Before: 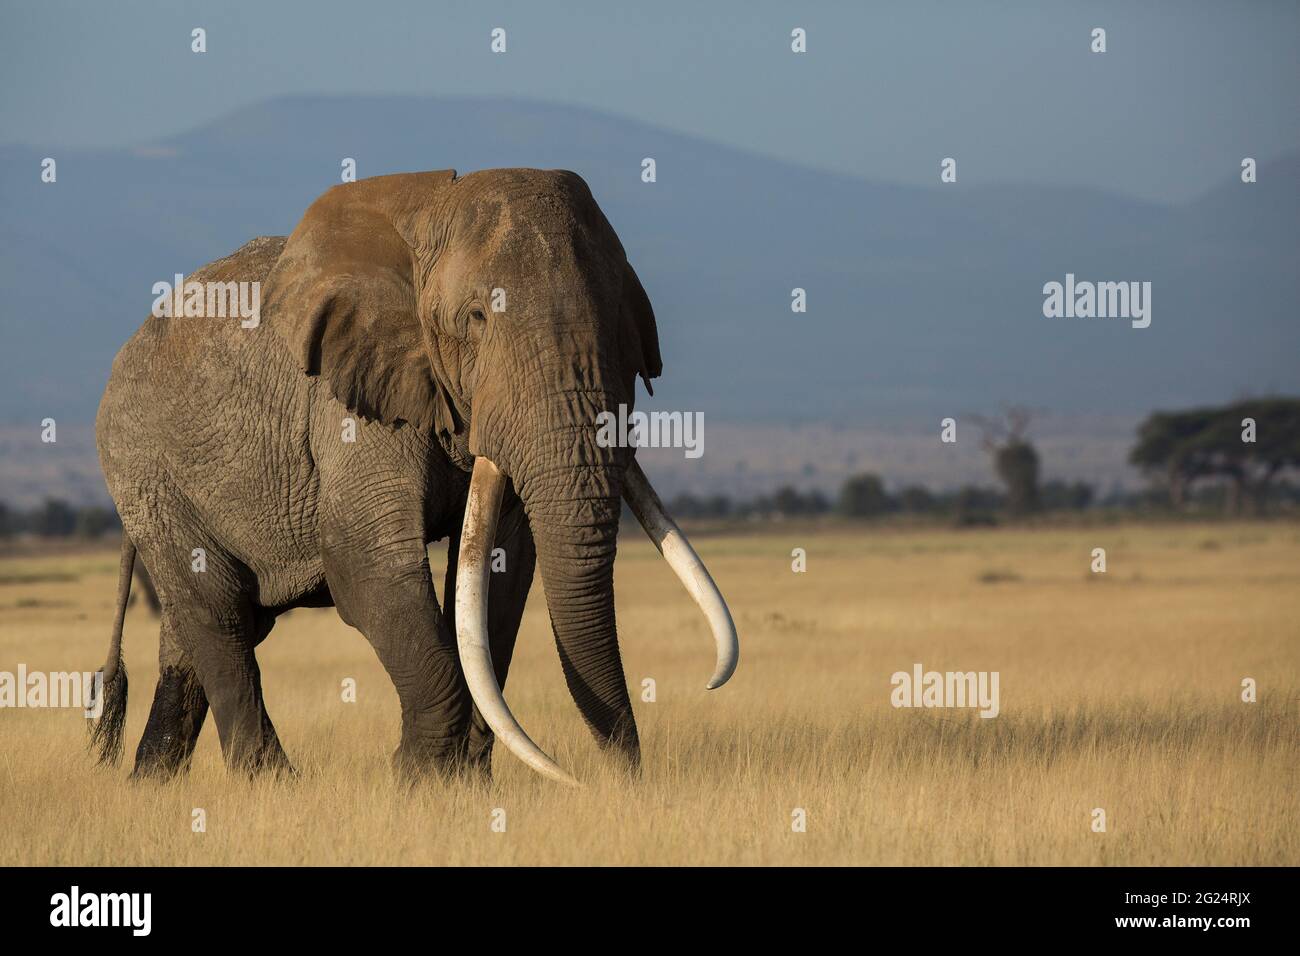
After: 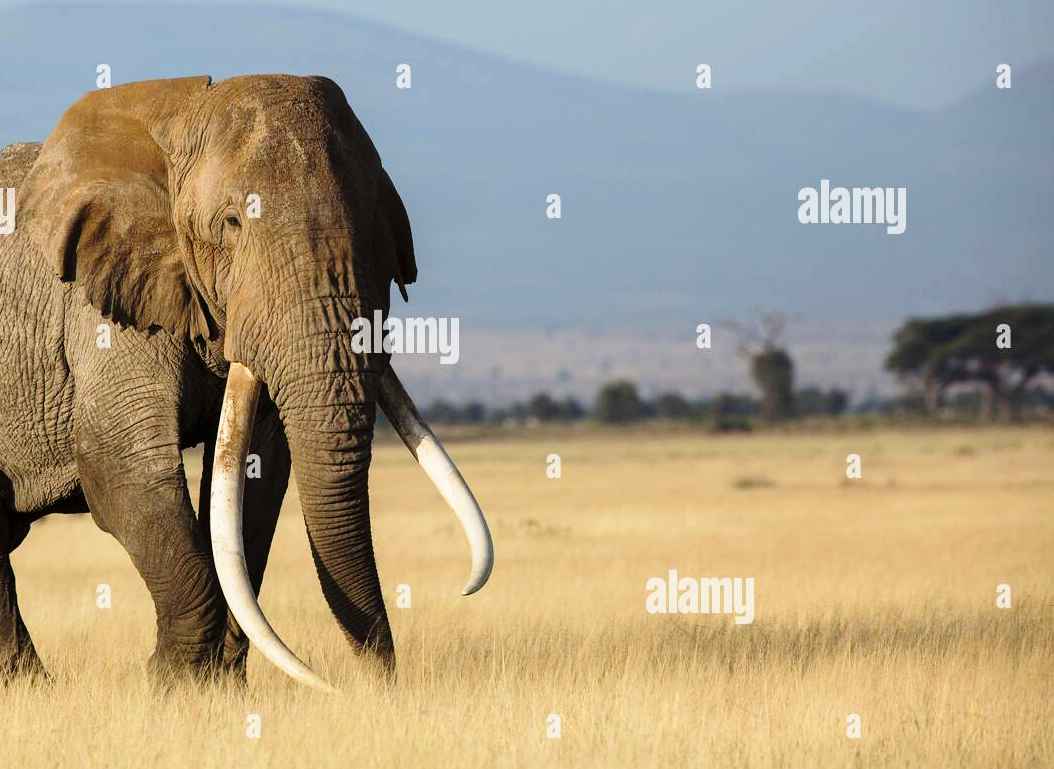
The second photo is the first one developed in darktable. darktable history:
crop: left 18.853%, top 9.929%, right 0%, bottom 9.619%
base curve: curves: ch0 [(0, 0) (0.028, 0.03) (0.121, 0.232) (0.46, 0.748) (0.859, 0.968) (1, 1)], preserve colors none
